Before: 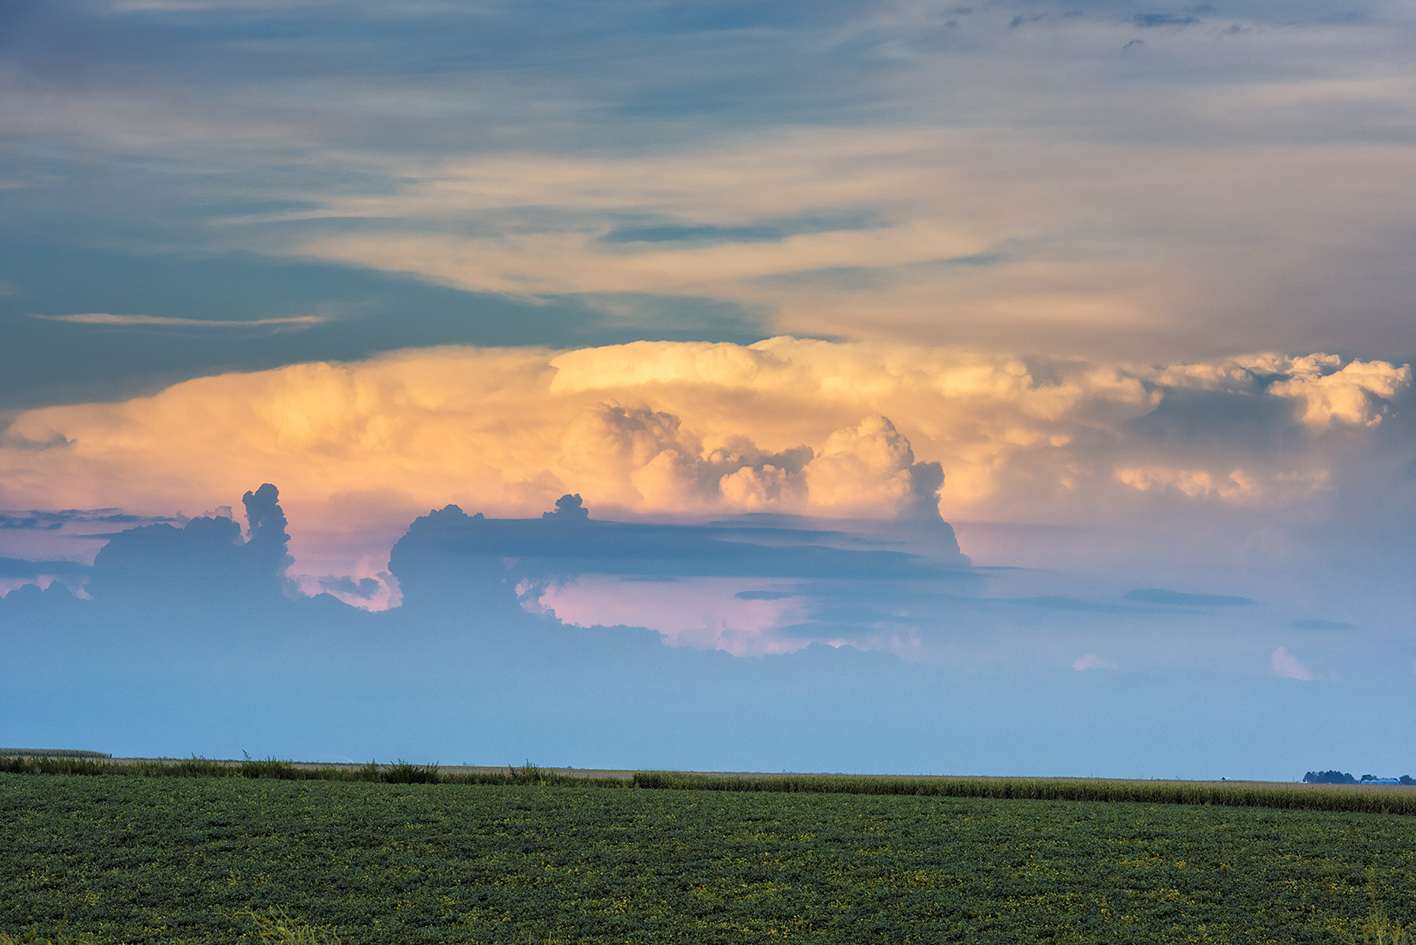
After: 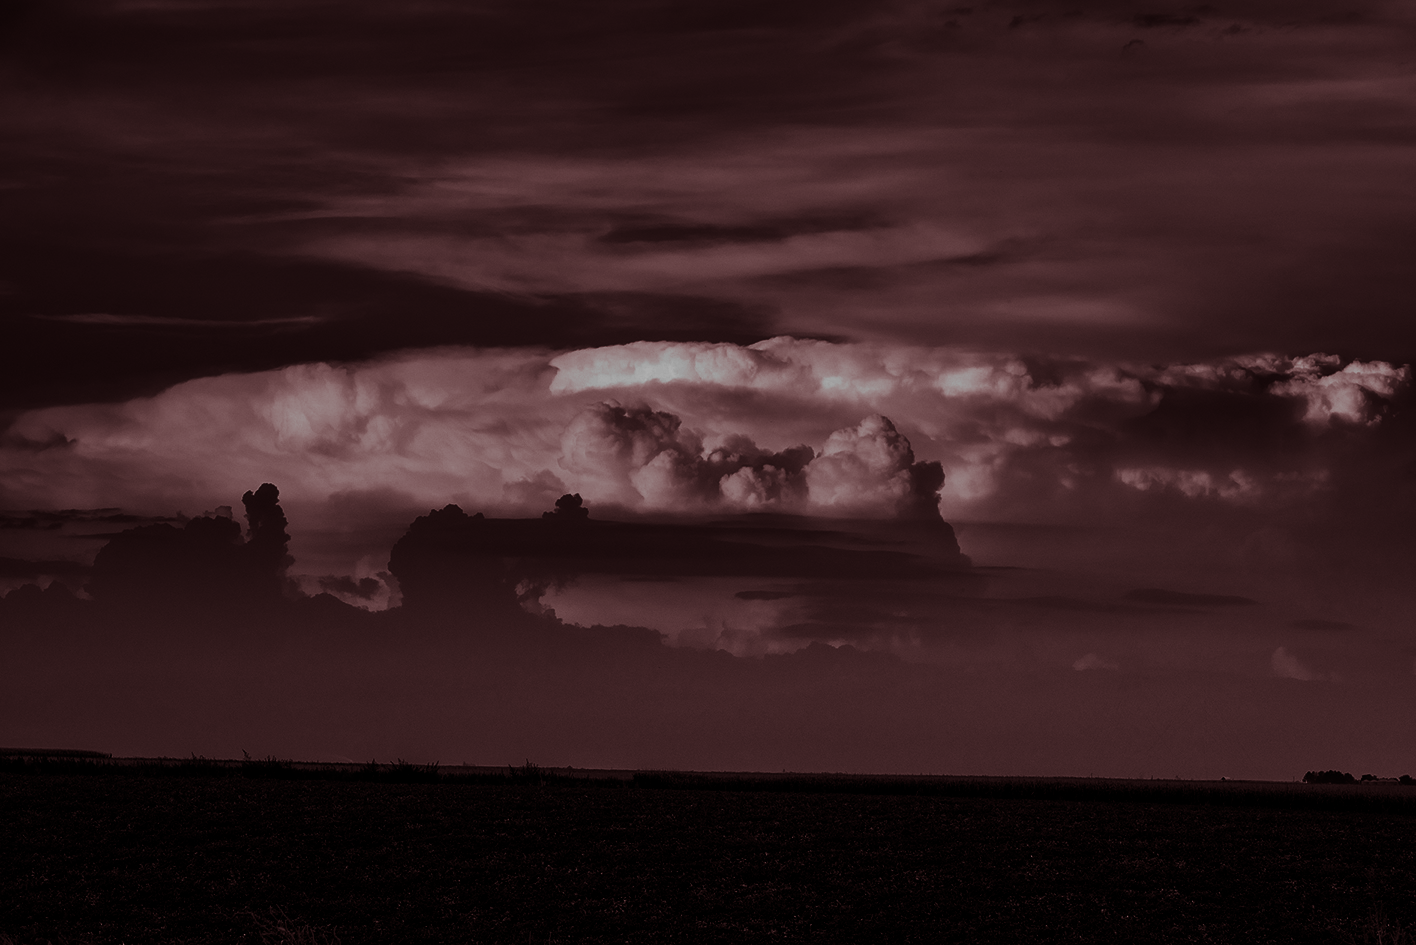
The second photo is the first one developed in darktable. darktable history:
levels: levels [0, 0.618, 1]
contrast brightness saturation: contrast -0.03, brightness -0.59, saturation -1
split-toning: shadows › hue 360°
